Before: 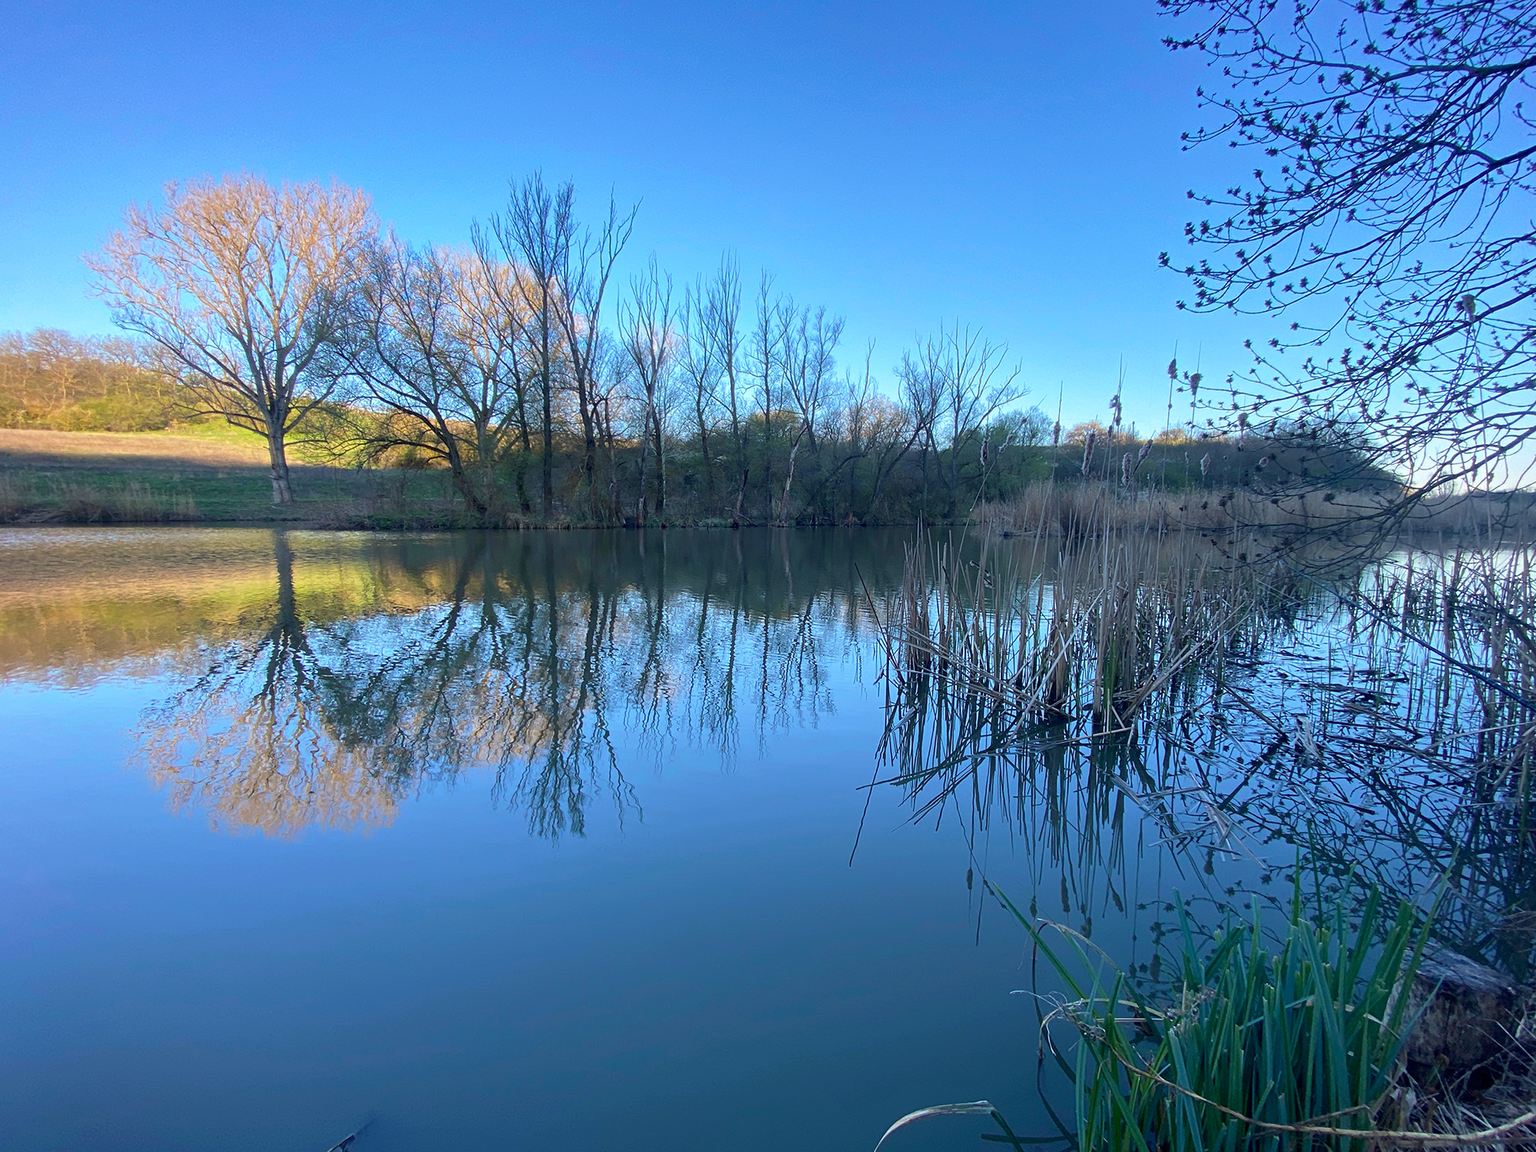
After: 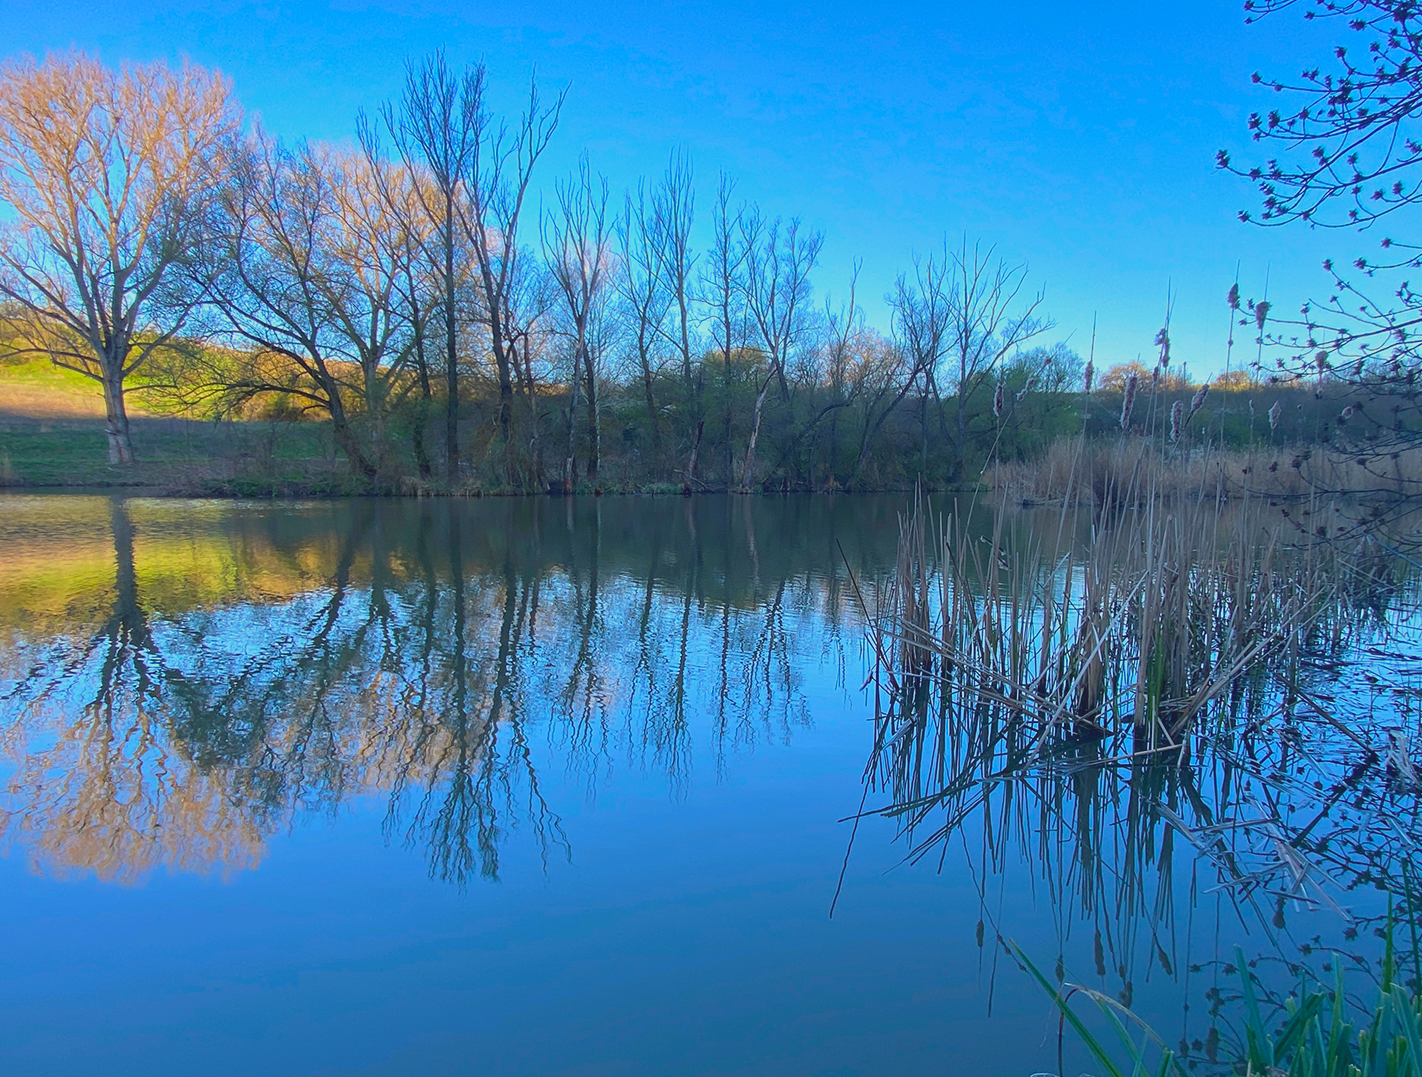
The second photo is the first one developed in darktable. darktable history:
crop and rotate: left 12.1%, top 11.477%, right 13.807%, bottom 13.67%
levels: levels [0, 0.51, 1]
contrast brightness saturation: contrast -0.203, saturation 0.189
